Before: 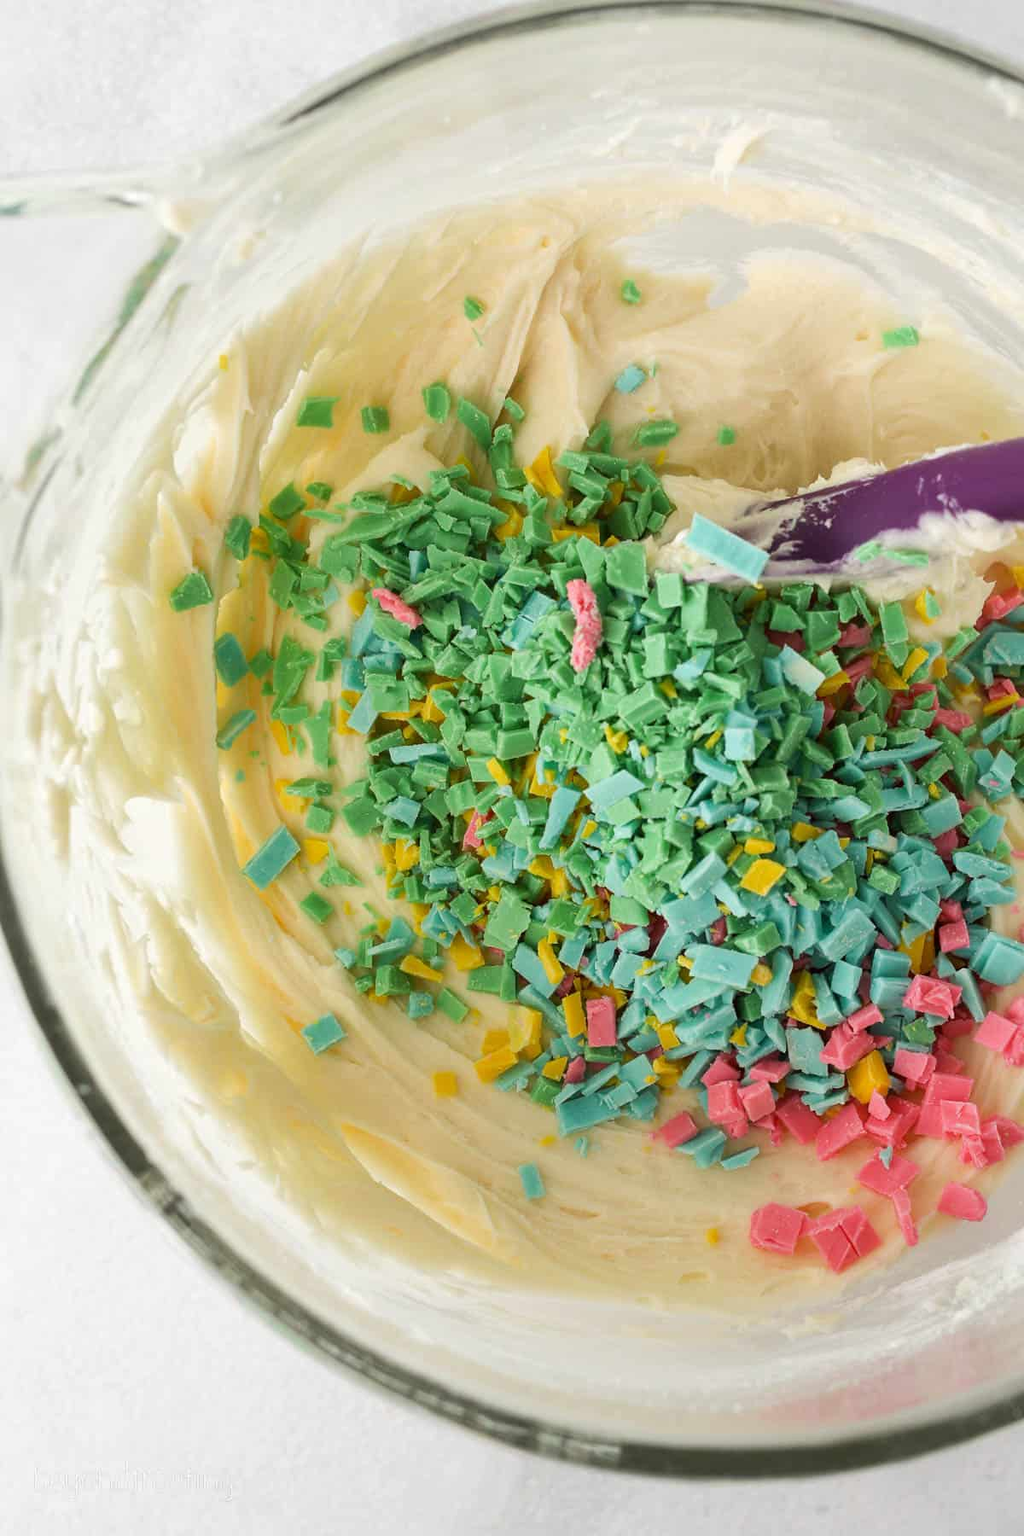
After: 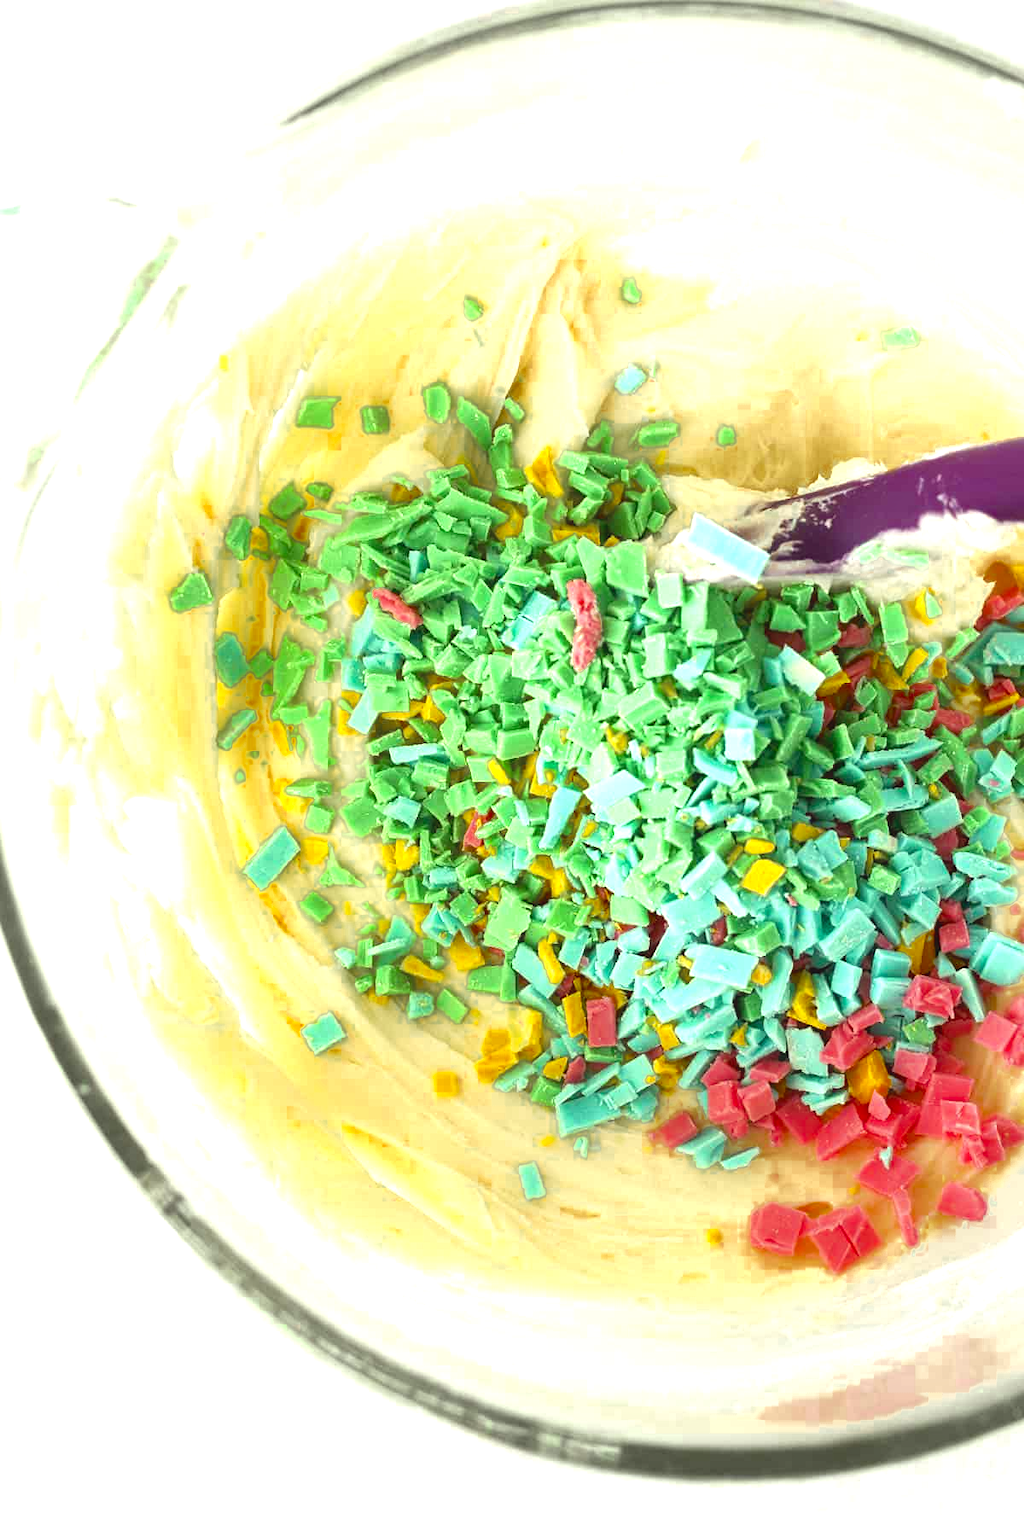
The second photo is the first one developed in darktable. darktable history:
base curve: curves: ch0 [(0, 0) (0.303, 0.277) (1, 1)]
contrast equalizer: y [[0.5, 0.488, 0.462, 0.461, 0.491, 0.5], [0.5 ×6], [0.5 ×6], [0 ×6], [0 ×6]]
color zones: curves: ch0 [(0.11, 0.396) (0.195, 0.36) (0.25, 0.5) (0.303, 0.412) (0.357, 0.544) (0.75, 0.5) (0.967, 0.328)]; ch1 [(0, 0.468) (0.112, 0.512) (0.202, 0.6) (0.25, 0.5) (0.307, 0.352) (0.357, 0.544) (0.75, 0.5) (0.963, 0.524)]
levels: levels [0, 0.374, 0.749]
color correction: highlights a* -4.28, highlights b* 6.53
